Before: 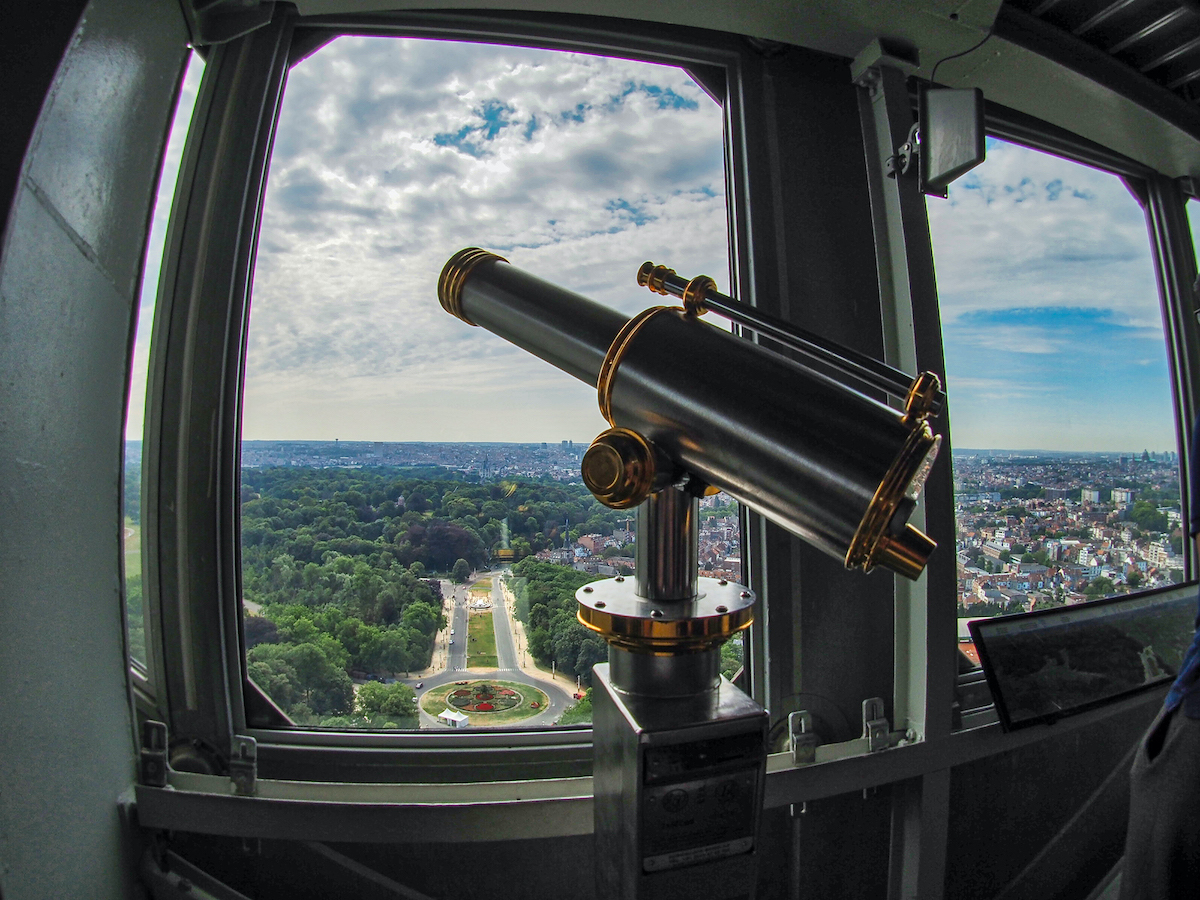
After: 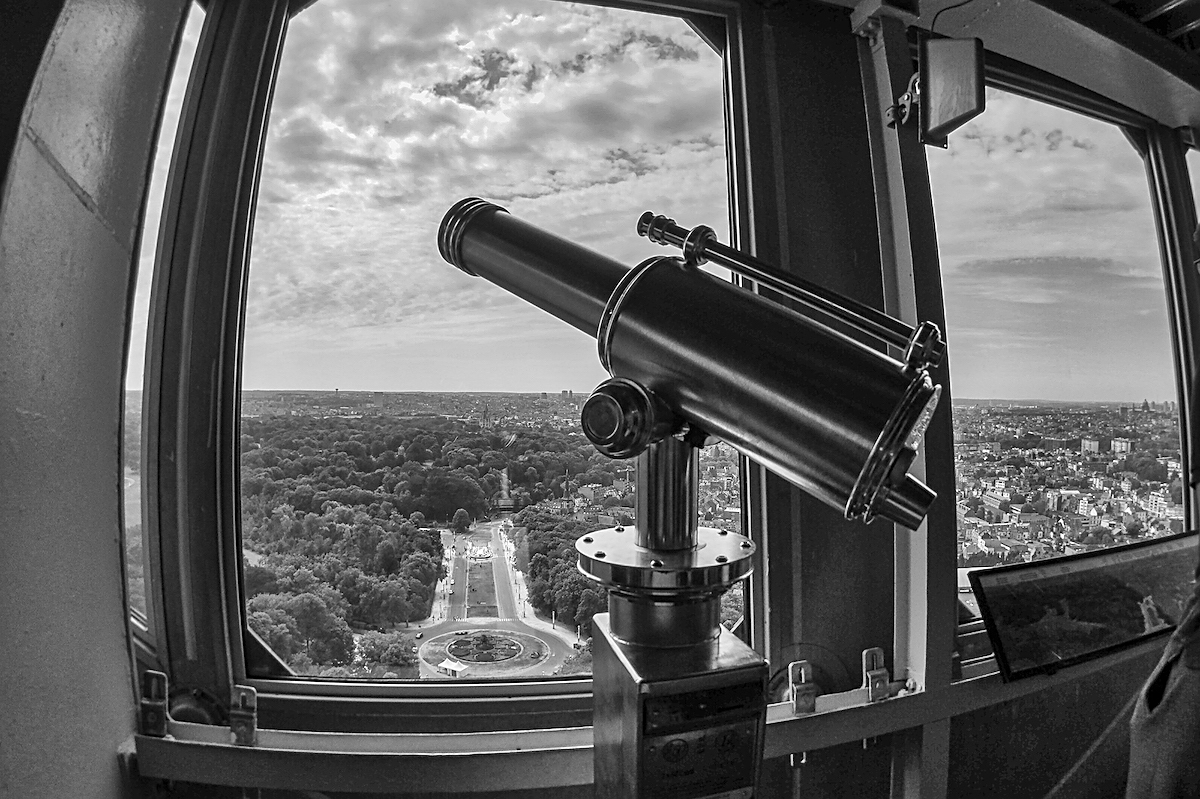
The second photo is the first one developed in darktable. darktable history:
color correction: saturation 1.32
monochrome: on, module defaults
shadows and highlights: shadows 49, highlights -41, soften with gaussian
sharpen: on, module defaults
crop and rotate: top 5.609%, bottom 5.609%
color balance rgb: perceptual saturation grading › global saturation 20%, perceptual saturation grading › highlights -25%, perceptual saturation grading › shadows 25%
